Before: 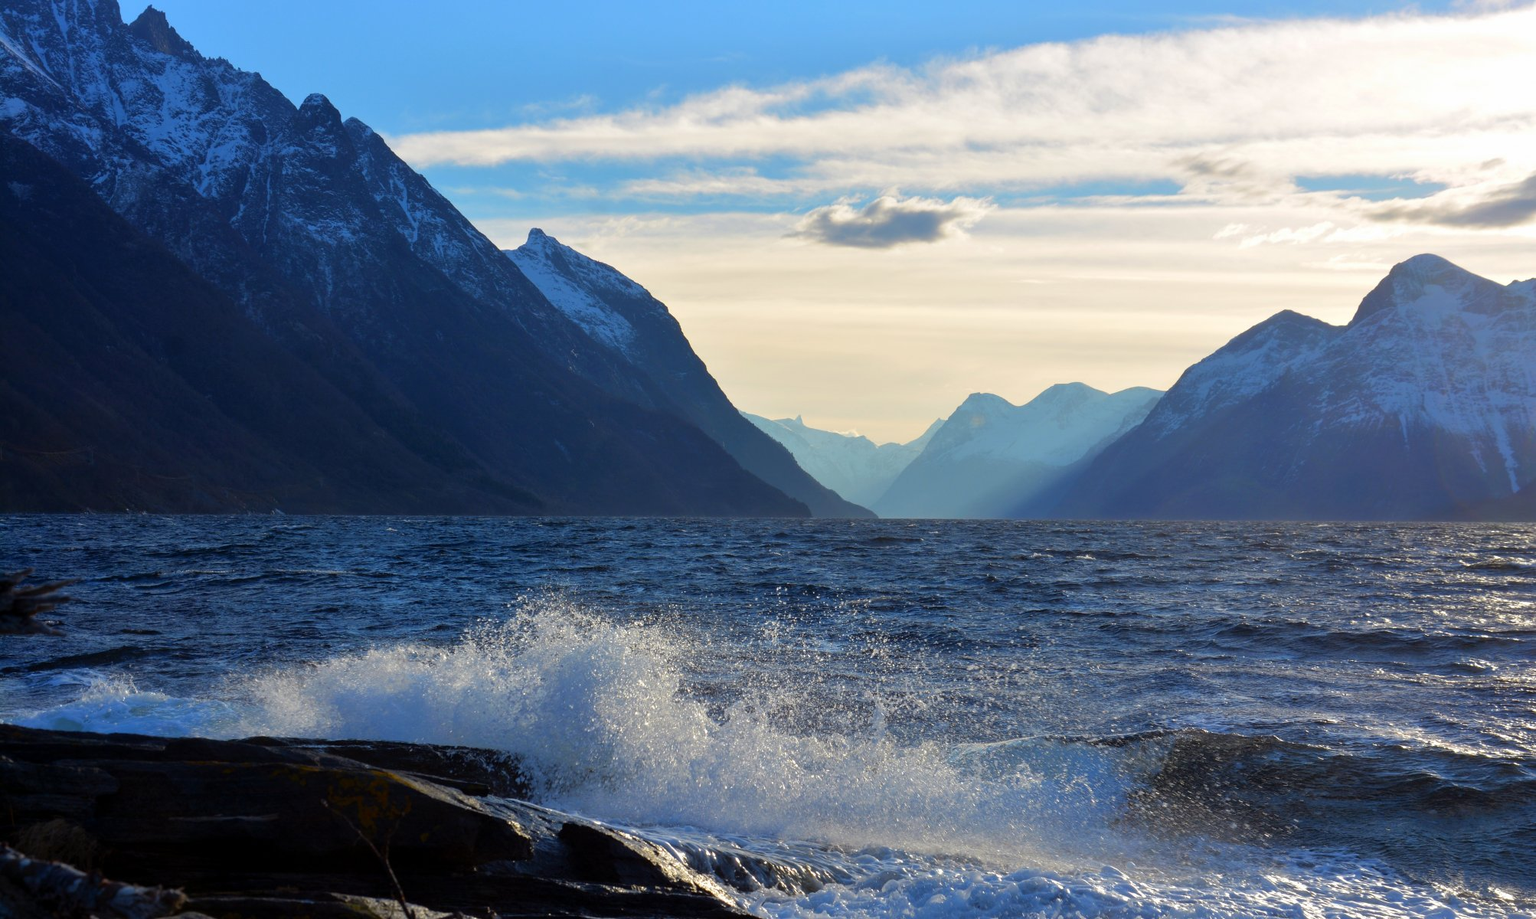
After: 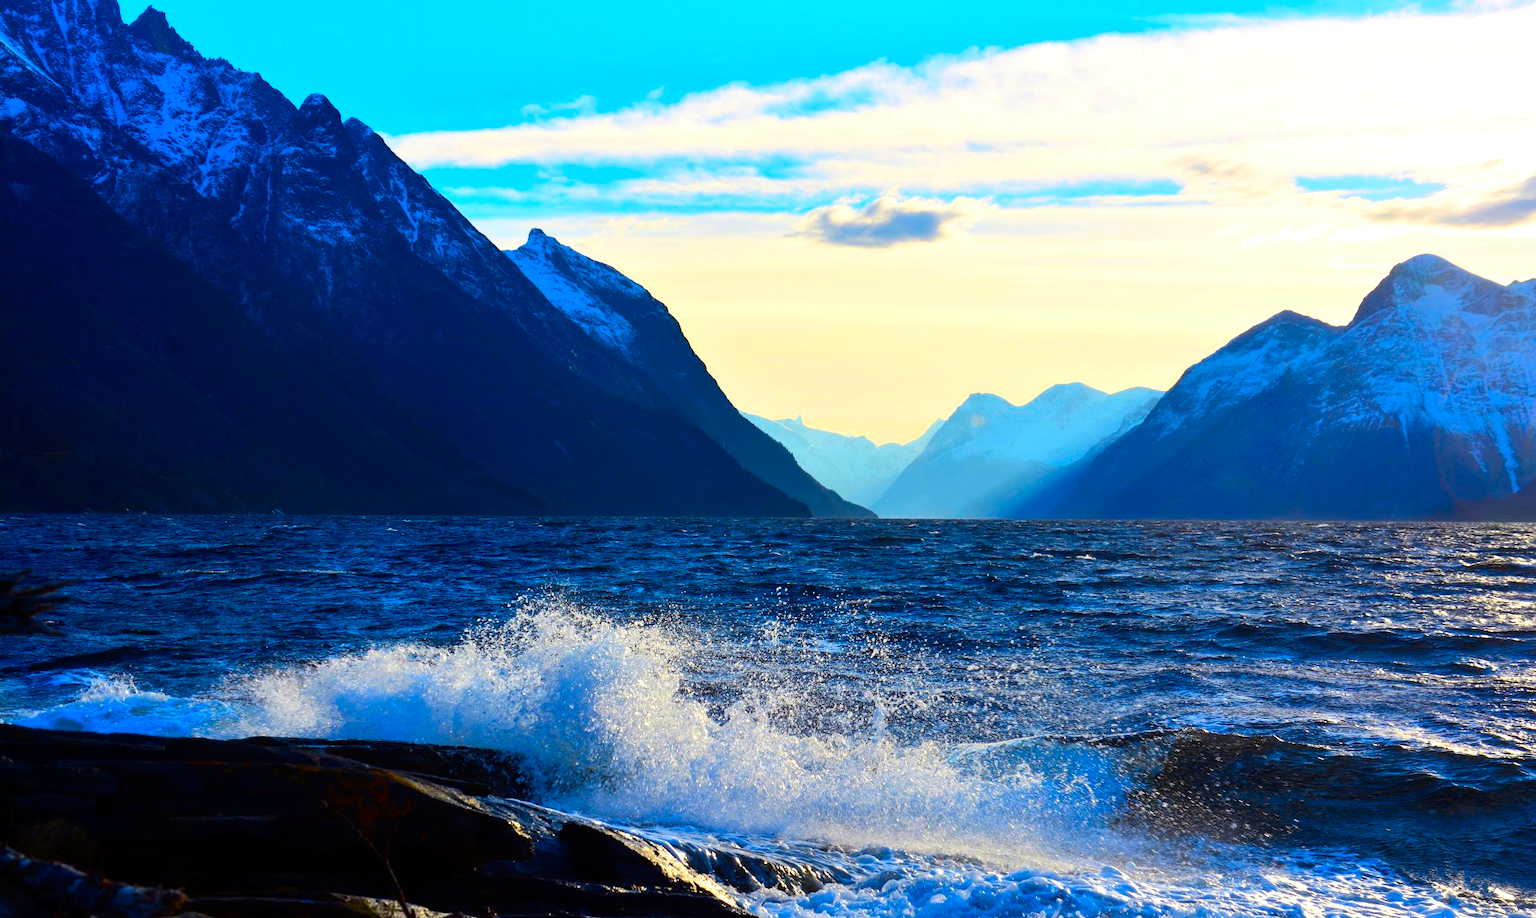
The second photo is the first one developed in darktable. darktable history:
contrast brightness saturation: contrast 0.259, brightness 0.025, saturation 0.876
tone equalizer: -8 EV -0.413 EV, -7 EV -0.354 EV, -6 EV -0.319 EV, -5 EV -0.254 EV, -3 EV 0.246 EV, -2 EV 0.313 EV, -1 EV 0.365 EV, +0 EV 0.386 EV, edges refinement/feathering 500, mask exposure compensation -1.57 EV, preserve details no
